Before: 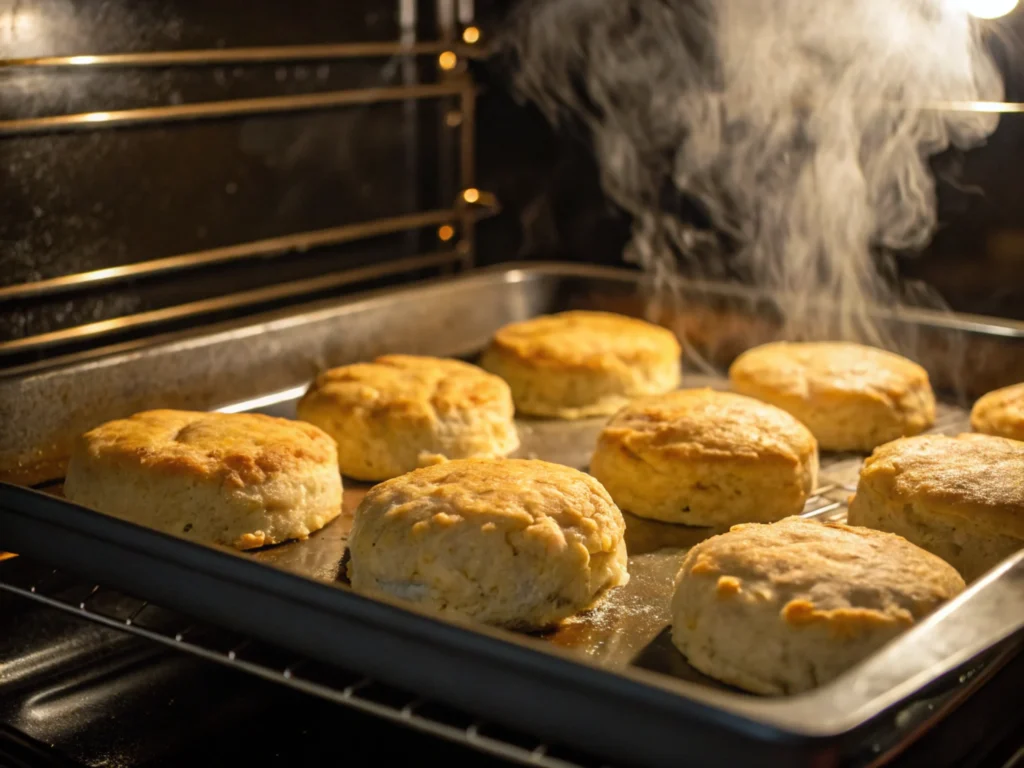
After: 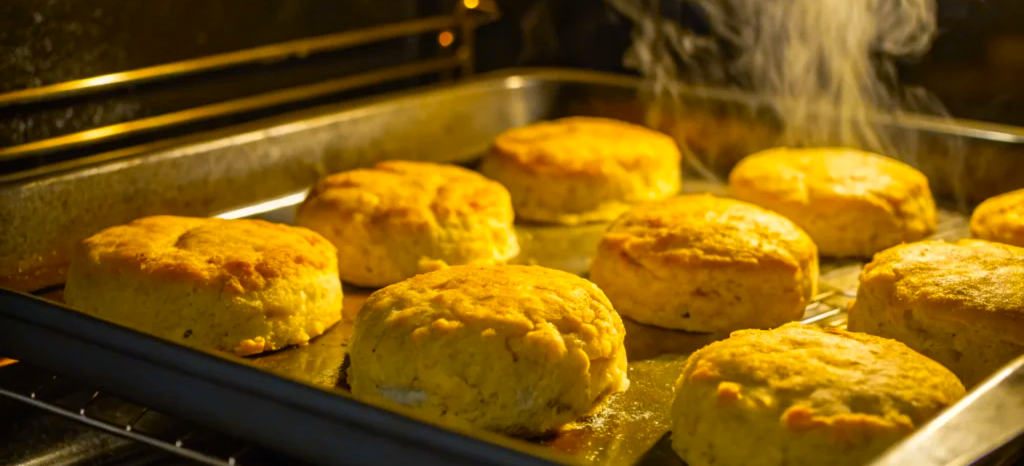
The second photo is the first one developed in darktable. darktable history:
color contrast: green-magenta contrast 1.12, blue-yellow contrast 1.95, unbound 0
crop and rotate: top 25.357%, bottom 13.942%
